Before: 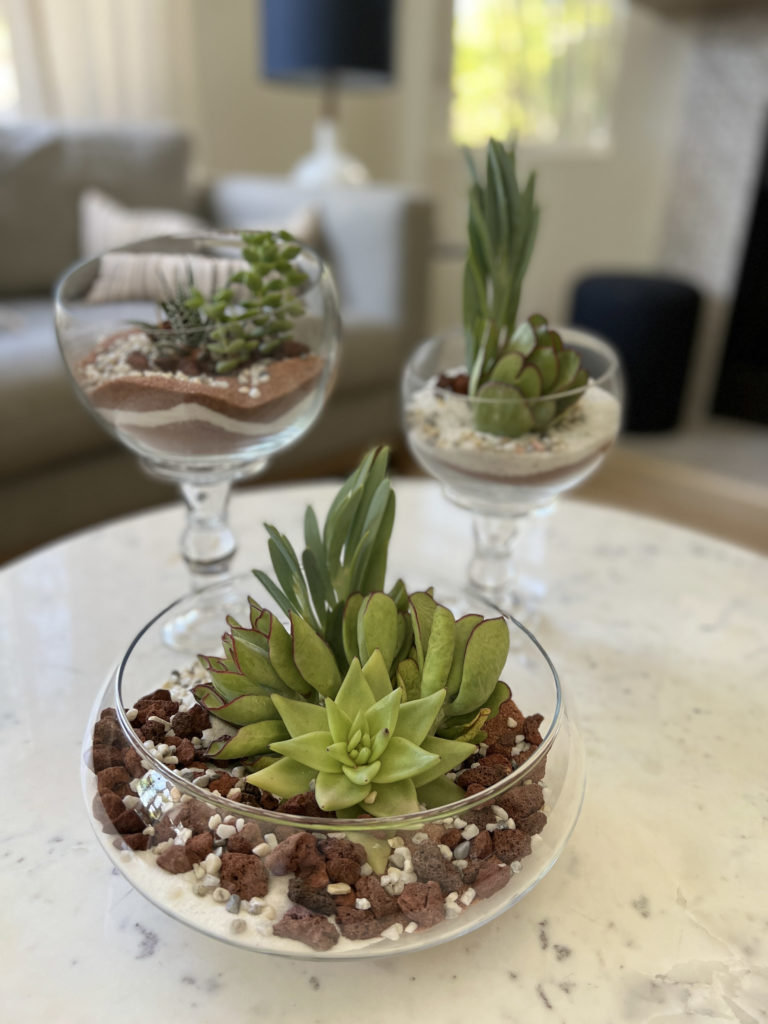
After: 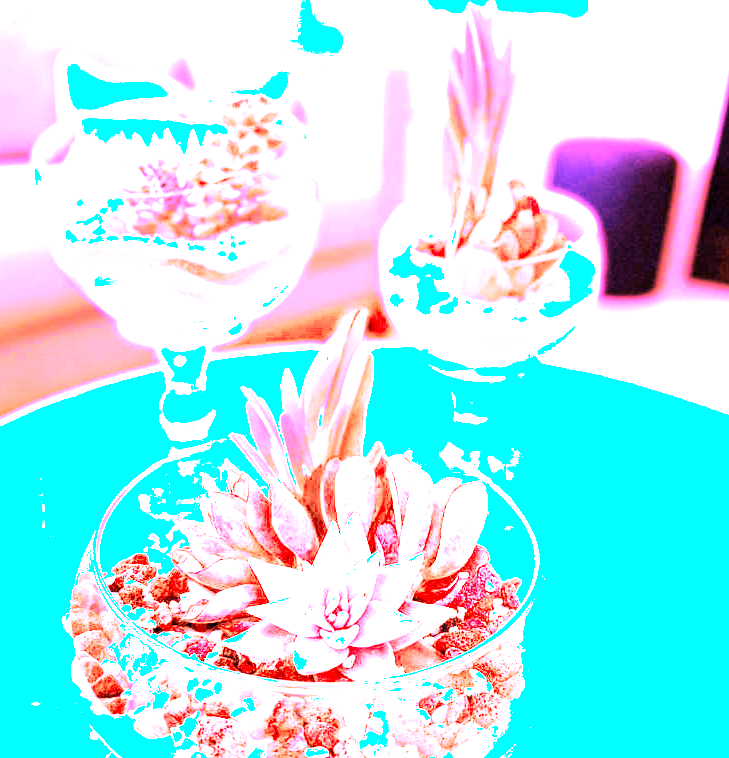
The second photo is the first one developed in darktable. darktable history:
white balance: red 8, blue 8
color zones: curves: ch0 [(0, 0.5) (0.125, 0.4) (0.25, 0.5) (0.375, 0.4) (0.5, 0.4) (0.625, 0.35) (0.75, 0.35) (0.875, 0.5)]; ch1 [(0, 0.35) (0.125, 0.45) (0.25, 0.35) (0.375, 0.35) (0.5, 0.35) (0.625, 0.35) (0.75, 0.45) (0.875, 0.35)]; ch2 [(0, 0.6) (0.125, 0.5) (0.25, 0.5) (0.375, 0.6) (0.5, 0.6) (0.625, 0.5) (0.75, 0.5) (0.875, 0.5)]
crop and rotate: left 2.991%, top 13.302%, right 1.981%, bottom 12.636%
